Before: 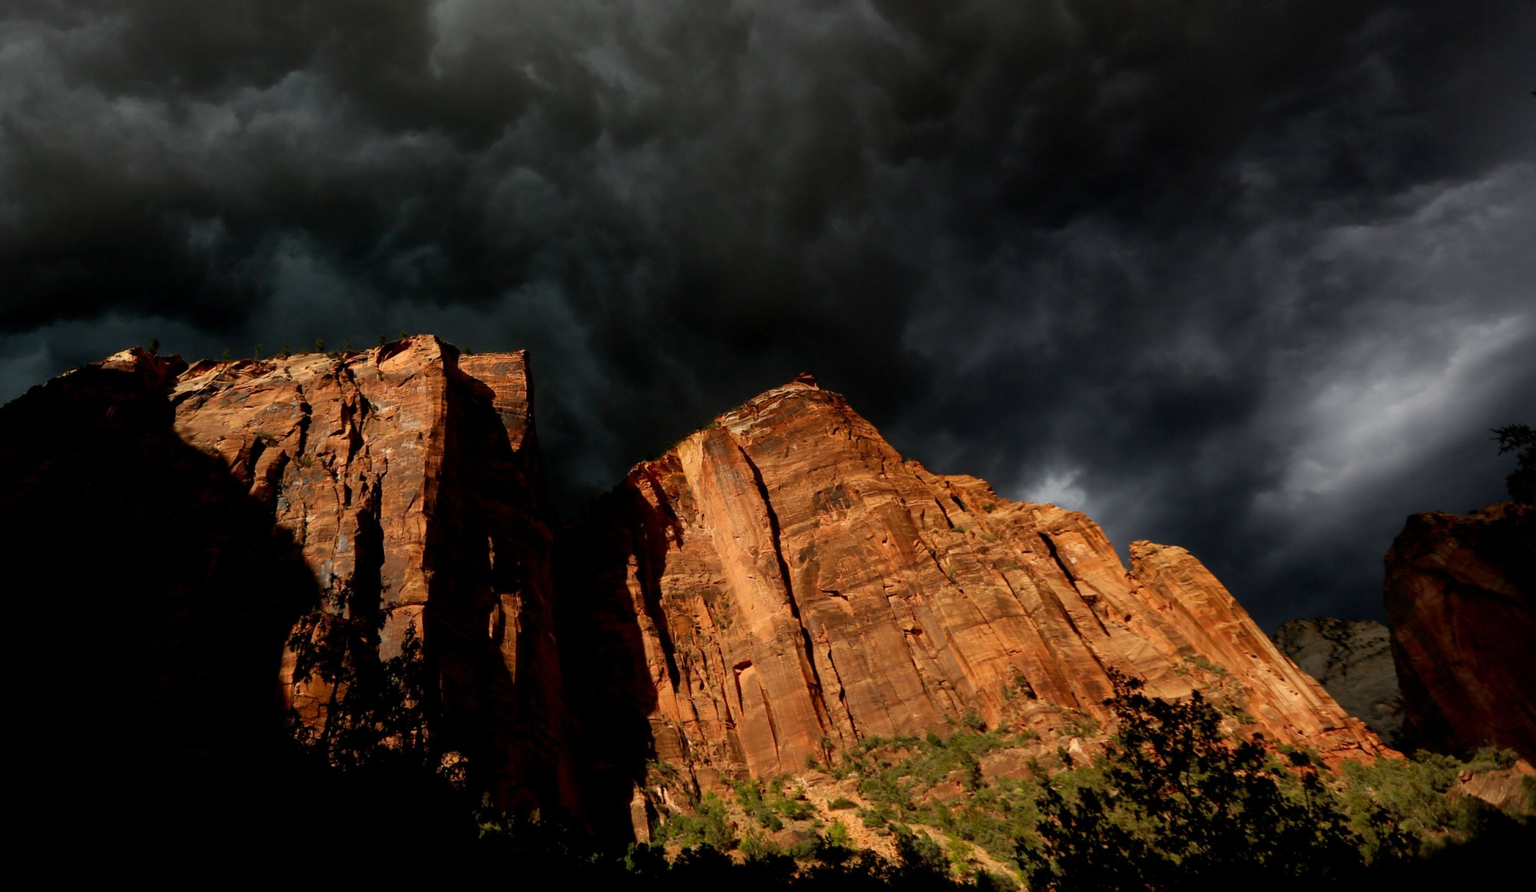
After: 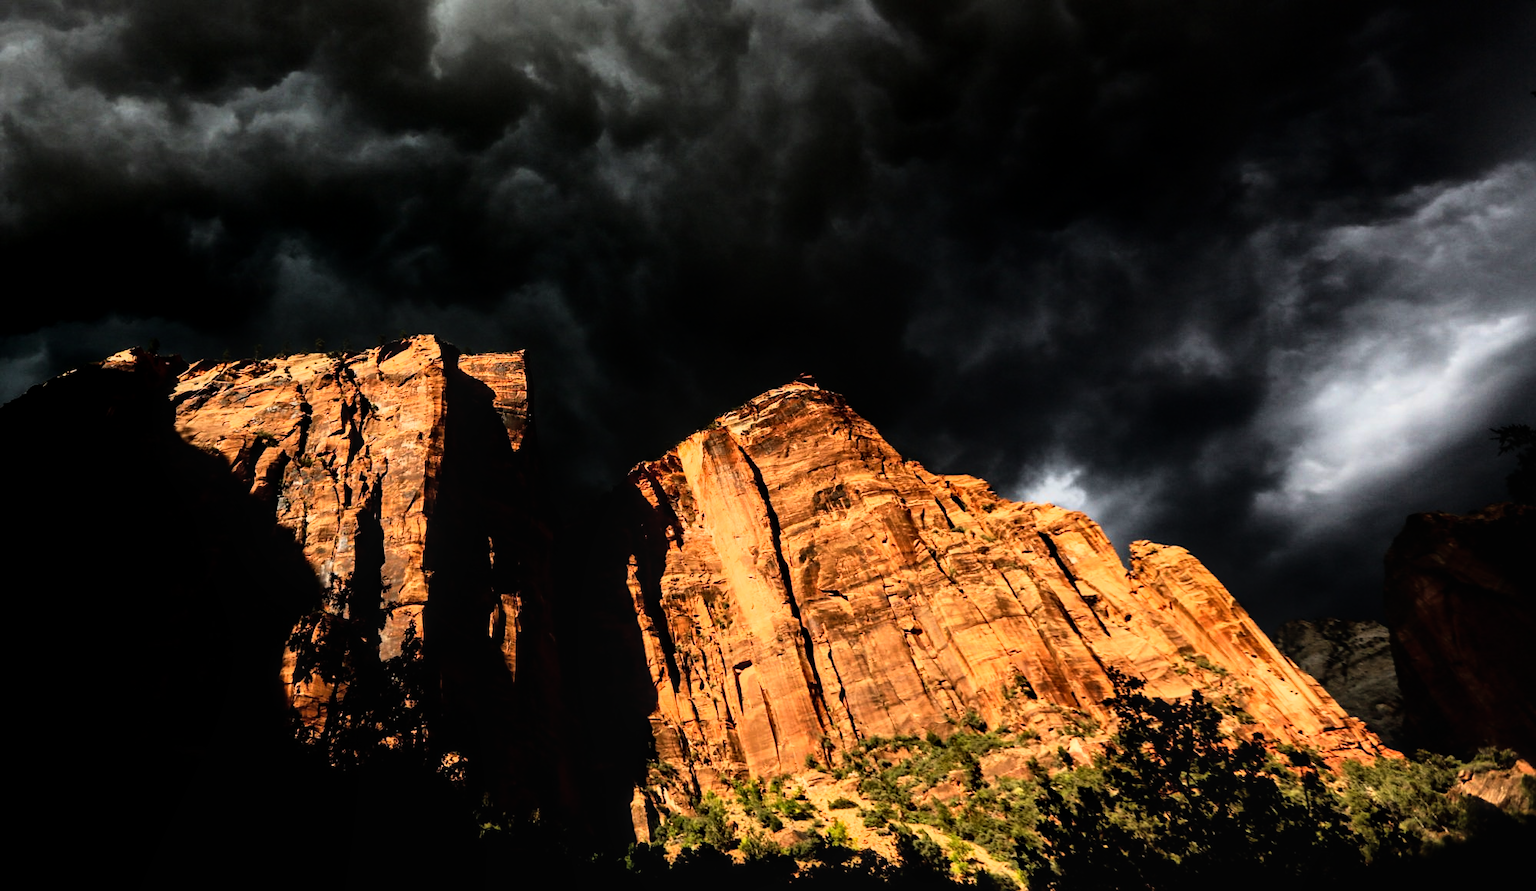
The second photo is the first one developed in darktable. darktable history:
rgb curve: curves: ch0 [(0, 0) (0.21, 0.15) (0.24, 0.21) (0.5, 0.75) (0.75, 0.96) (0.89, 0.99) (1, 1)]; ch1 [(0, 0.02) (0.21, 0.13) (0.25, 0.2) (0.5, 0.67) (0.75, 0.9) (0.89, 0.97) (1, 1)]; ch2 [(0, 0.02) (0.21, 0.13) (0.25, 0.2) (0.5, 0.67) (0.75, 0.9) (0.89, 0.97) (1, 1)], compensate middle gray true
local contrast: on, module defaults
